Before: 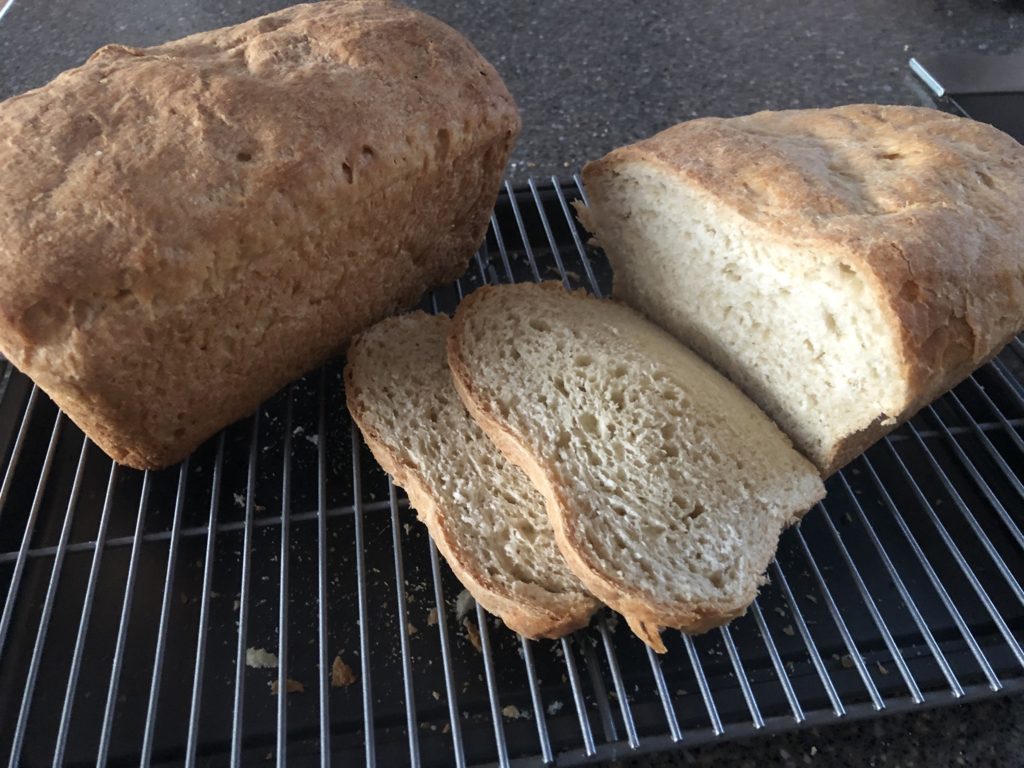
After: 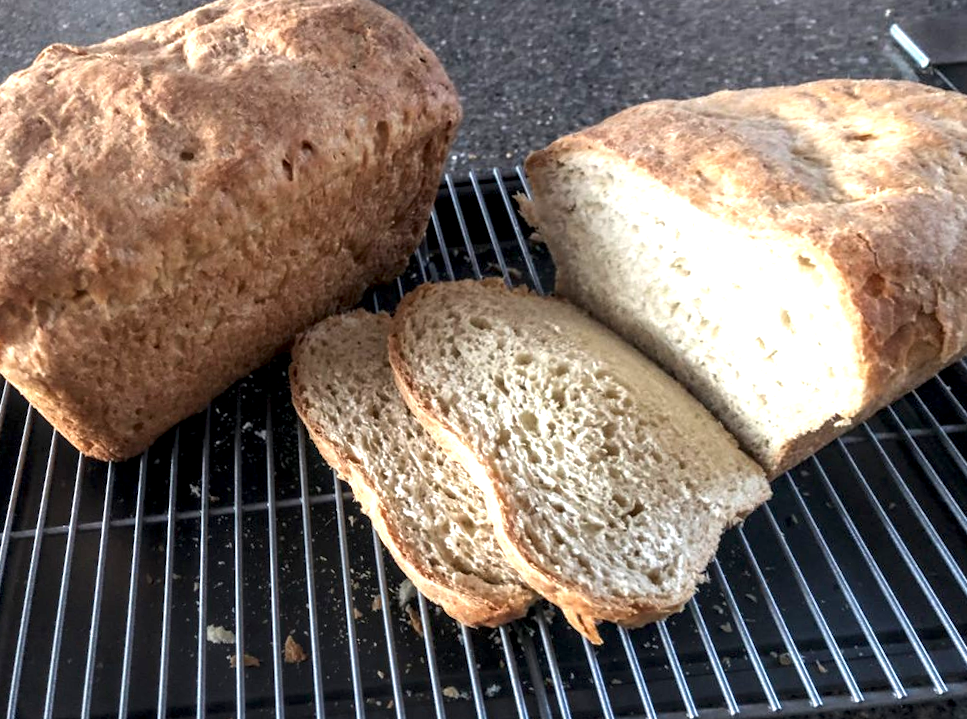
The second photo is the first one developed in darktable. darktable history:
rotate and perspective: rotation 0.062°, lens shift (vertical) 0.115, lens shift (horizontal) -0.133, crop left 0.047, crop right 0.94, crop top 0.061, crop bottom 0.94
exposure: black level correction 0, exposure 0.7 EV, compensate highlight preservation false
local contrast: detail 160%
